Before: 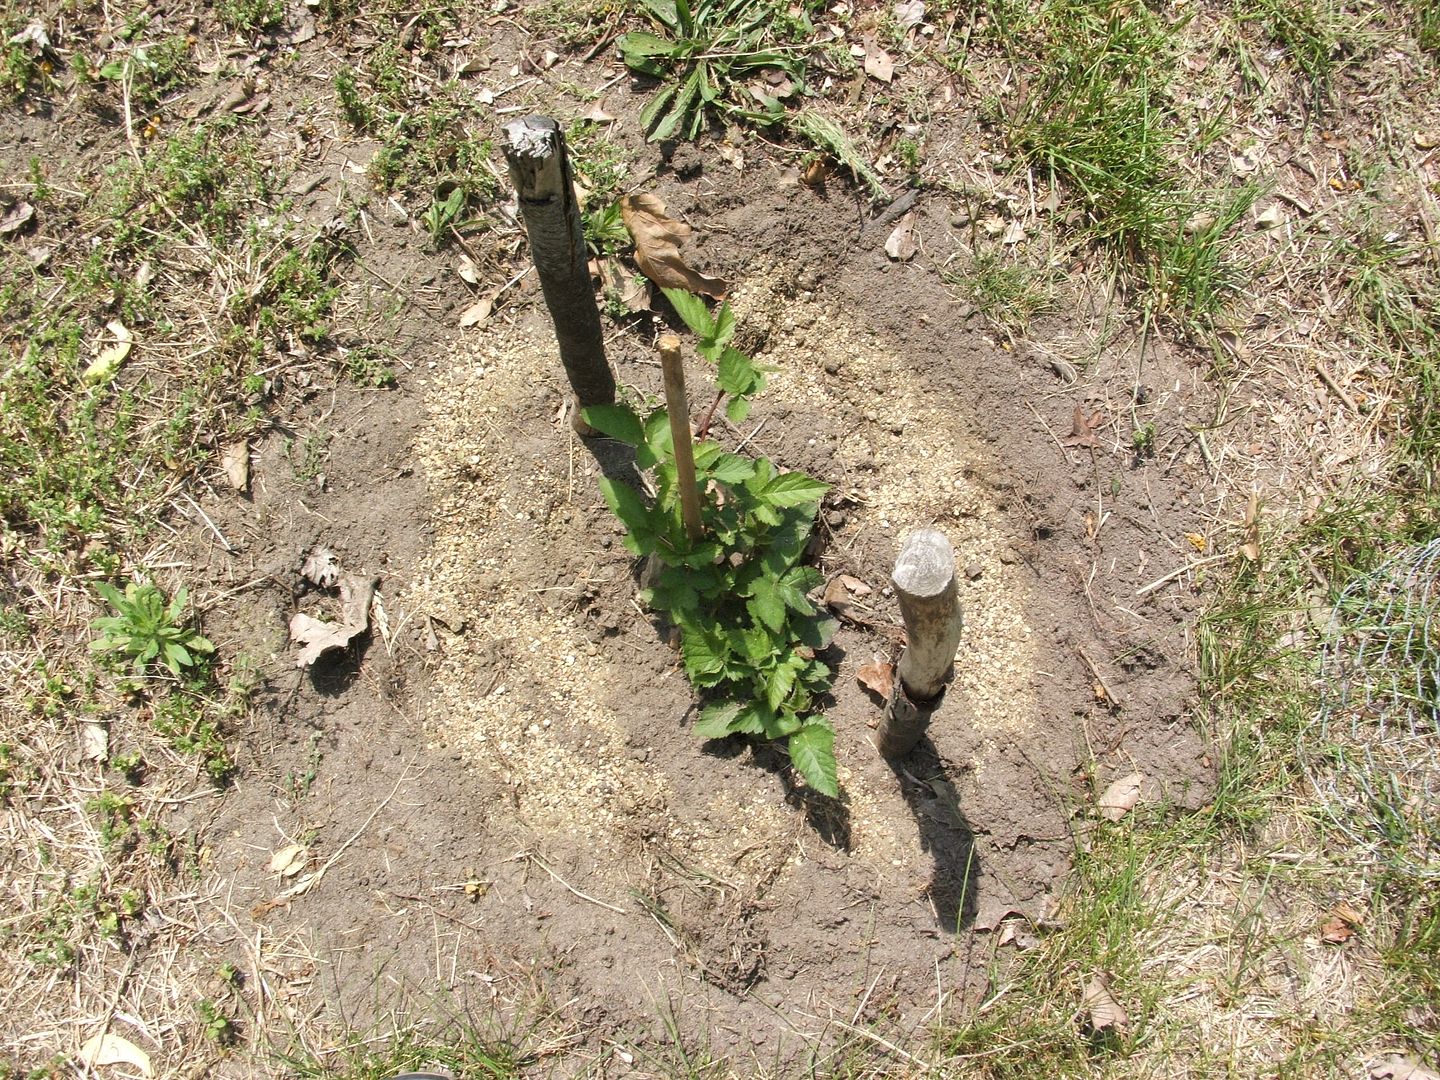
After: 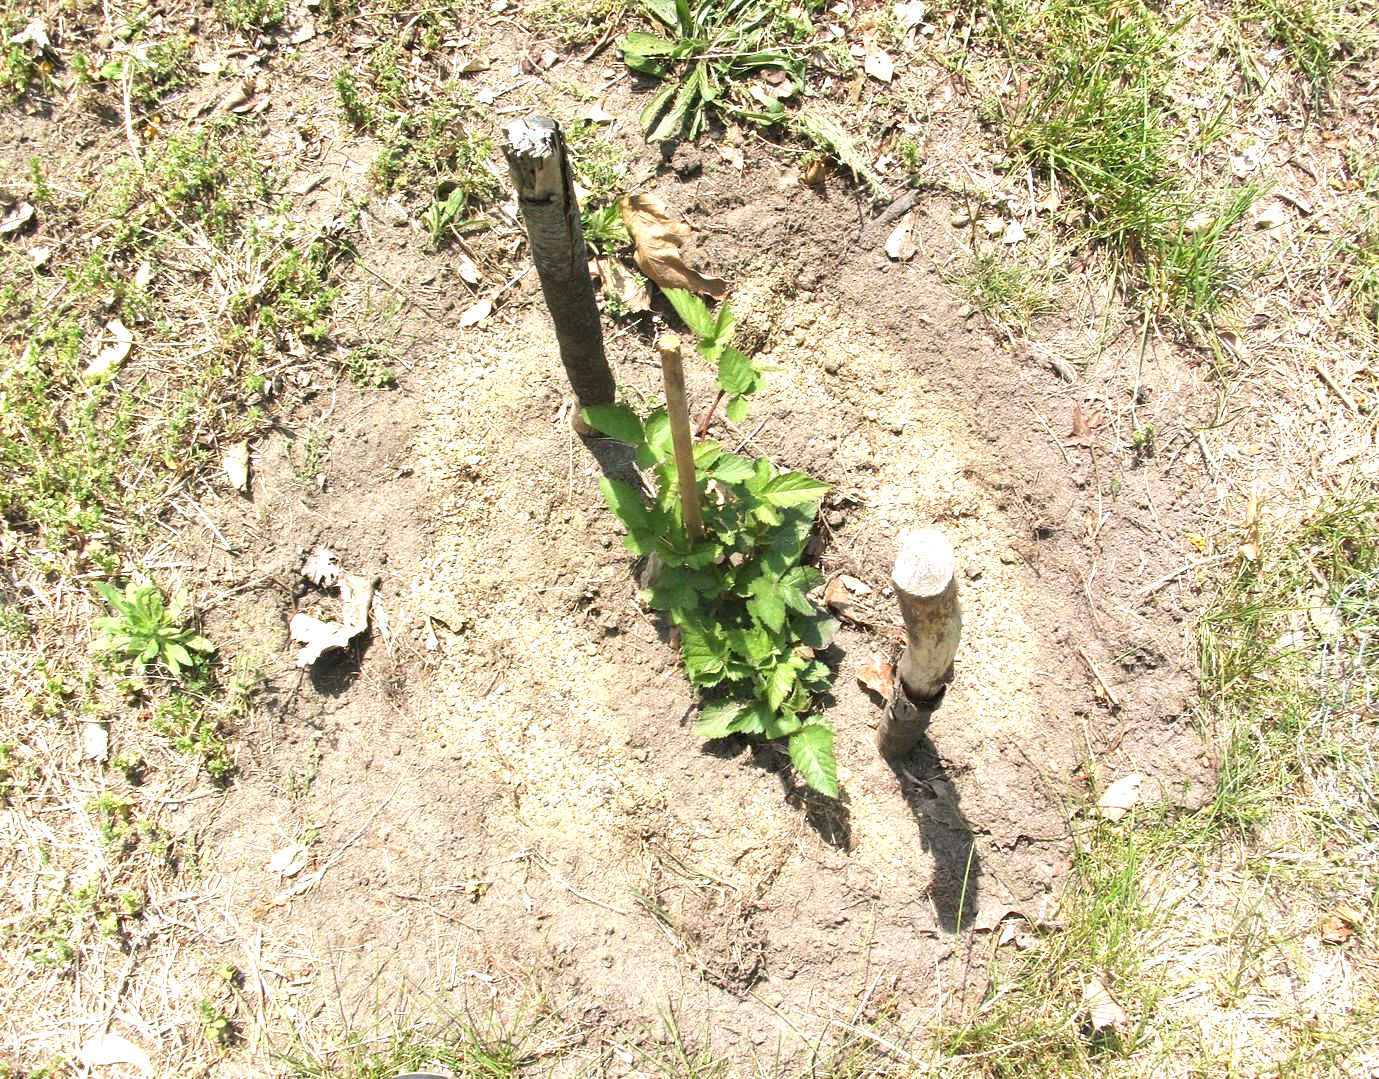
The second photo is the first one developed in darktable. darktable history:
exposure: black level correction 0, exposure 0.932 EV, compensate highlight preservation false
crop: right 4.175%, bottom 0.027%
tone equalizer: edges refinement/feathering 500, mask exposure compensation -1.57 EV, preserve details no
